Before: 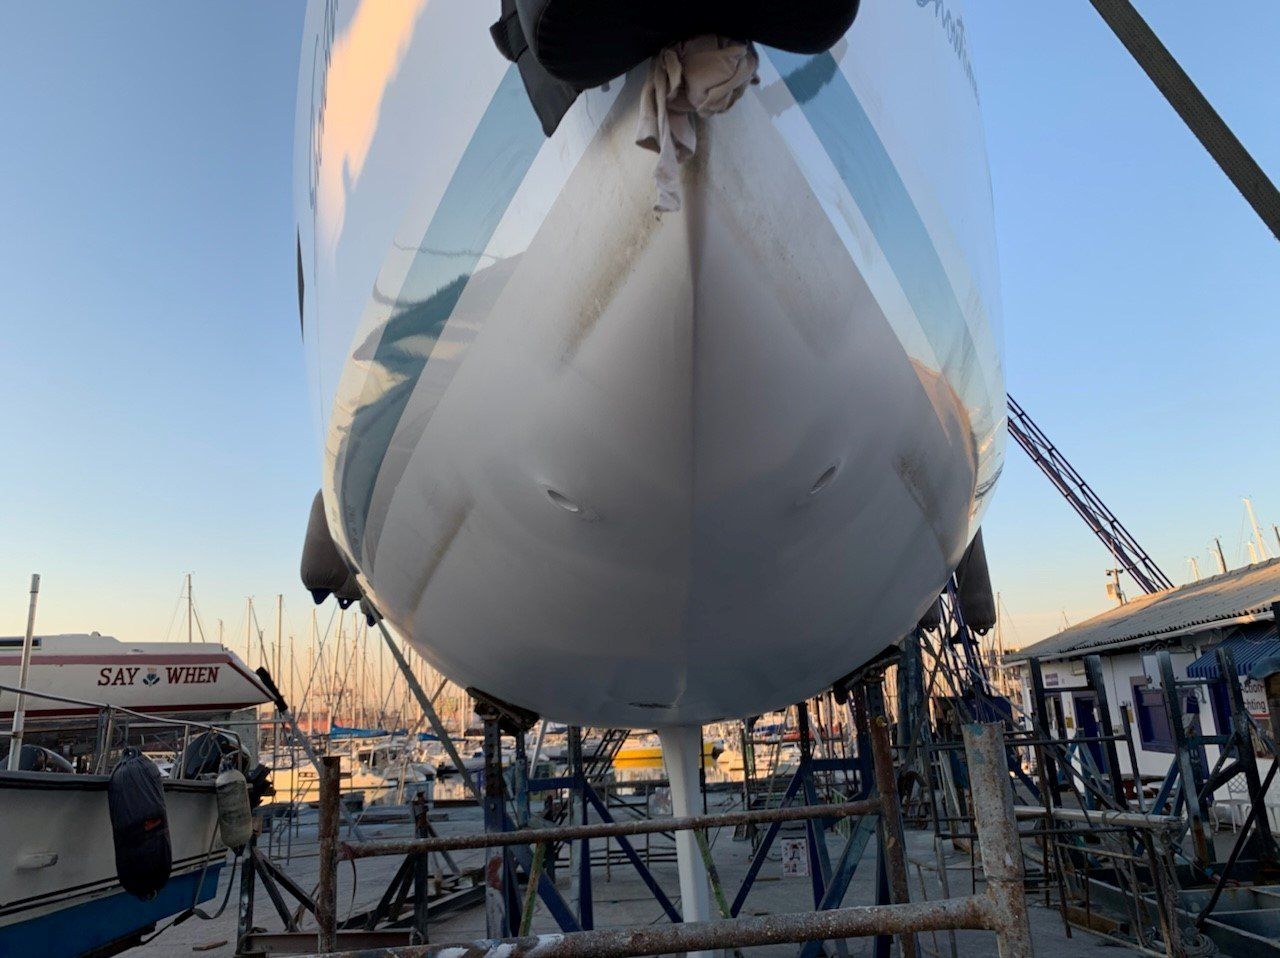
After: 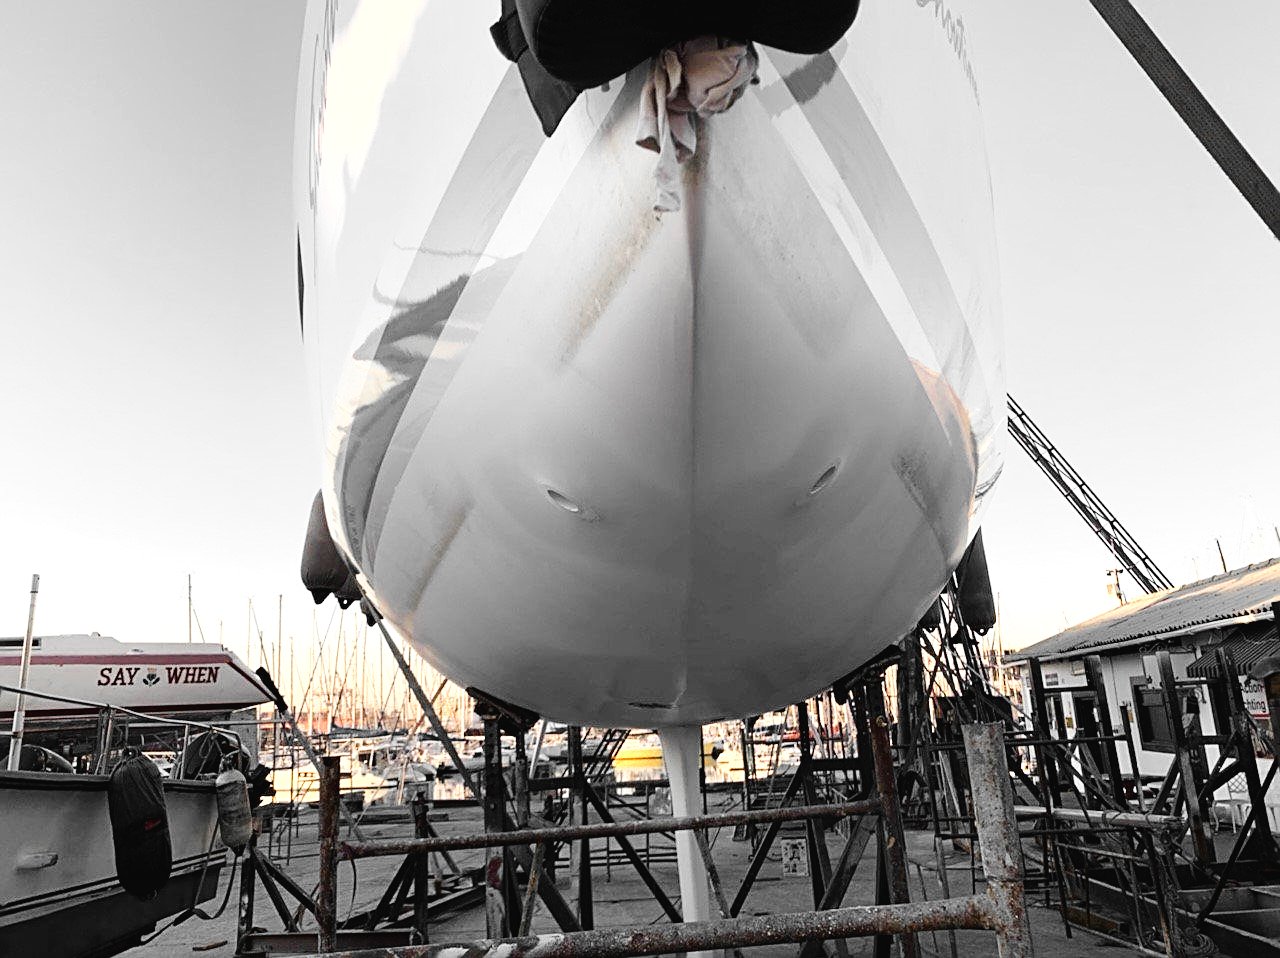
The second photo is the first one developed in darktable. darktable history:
exposure: exposure 0.131 EV, compensate exposure bias true, compensate highlight preservation false
sharpen: on, module defaults
color zones: curves: ch0 [(0, 0.447) (0.184, 0.543) (0.323, 0.476) (0.429, 0.445) (0.571, 0.443) (0.714, 0.451) (0.857, 0.452) (1, 0.447)]; ch1 [(0, 0.464) (0.176, 0.46) (0.287, 0.177) (0.429, 0.002) (0.571, 0) (0.714, 0) (0.857, 0) (1, 0.464)]
tone curve: curves: ch0 [(0, 0.023) (0.087, 0.065) (0.184, 0.168) (0.45, 0.54) (0.57, 0.683) (0.722, 0.825) (0.877, 0.948) (1, 1)]; ch1 [(0, 0) (0.388, 0.369) (0.44, 0.44) (0.489, 0.481) (0.534, 0.551) (0.657, 0.659) (1, 1)]; ch2 [(0, 0) (0.353, 0.317) (0.408, 0.427) (0.472, 0.46) (0.5, 0.496) (0.537, 0.539) (0.576, 0.592) (0.625, 0.631) (1, 1)], preserve colors none
tone equalizer: -8 EV -0.452 EV, -7 EV -0.378 EV, -6 EV -0.333 EV, -5 EV -0.246 EV, -3 EV 0.197 EV, -2 EV 0.357 EV, -1 EV 0.393 EV, +0 EV 0.445 EV, smoothing diameter 25%, edges refinement/feathering 8.88, preserve details guided filter
